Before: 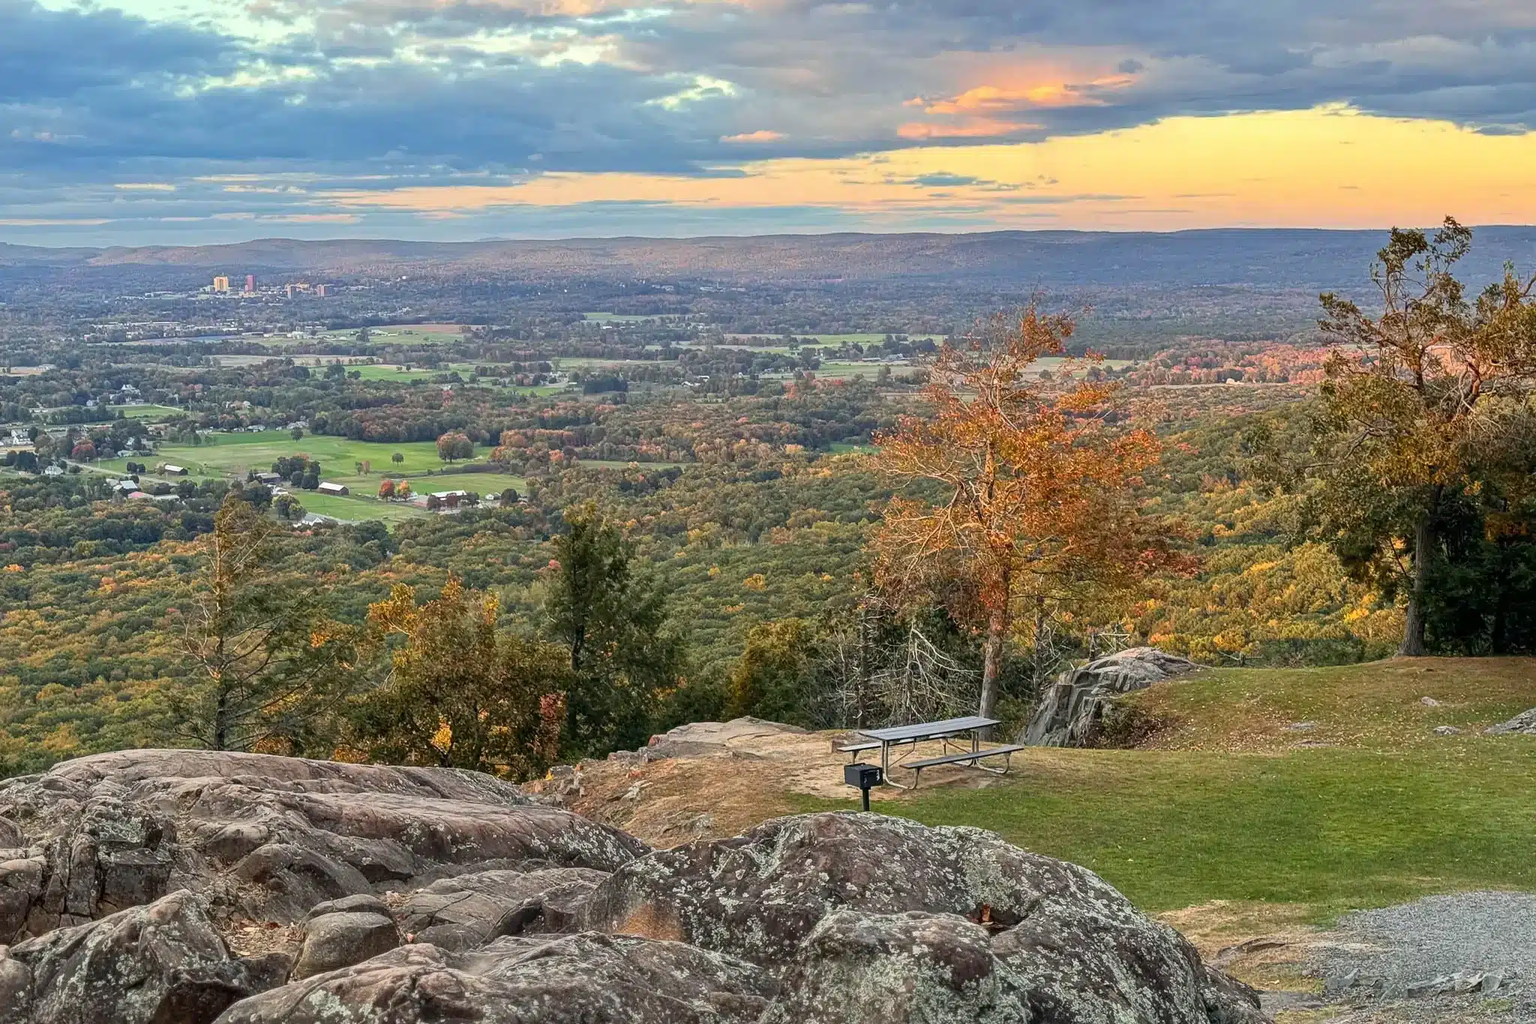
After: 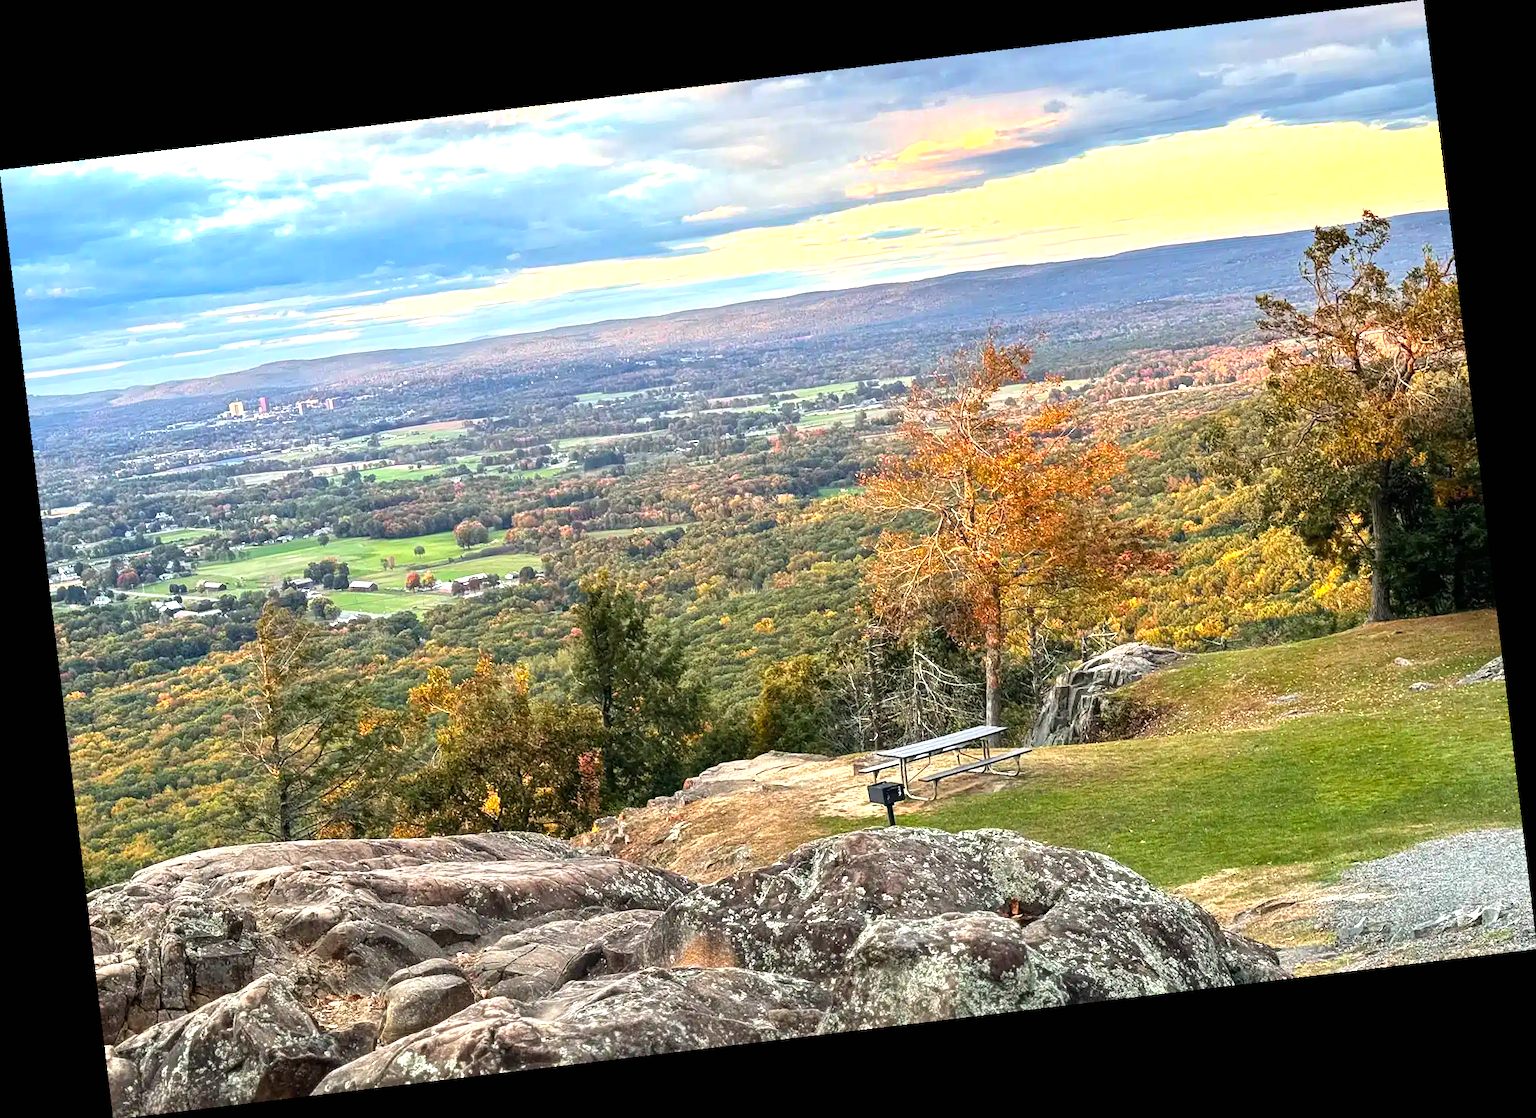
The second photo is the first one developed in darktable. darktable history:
exposure: black level correction 0, exposure 0.7 EV, compensate exposure bias true, compensate highlight preservation false
rotate and perspective: rotation -6.83°, automatic cropping off
color balance rgb: linear chroma grading › global chroma 10%, global vibrance 10%, contrast 15%, saturation formula JzAzBz (2021)
